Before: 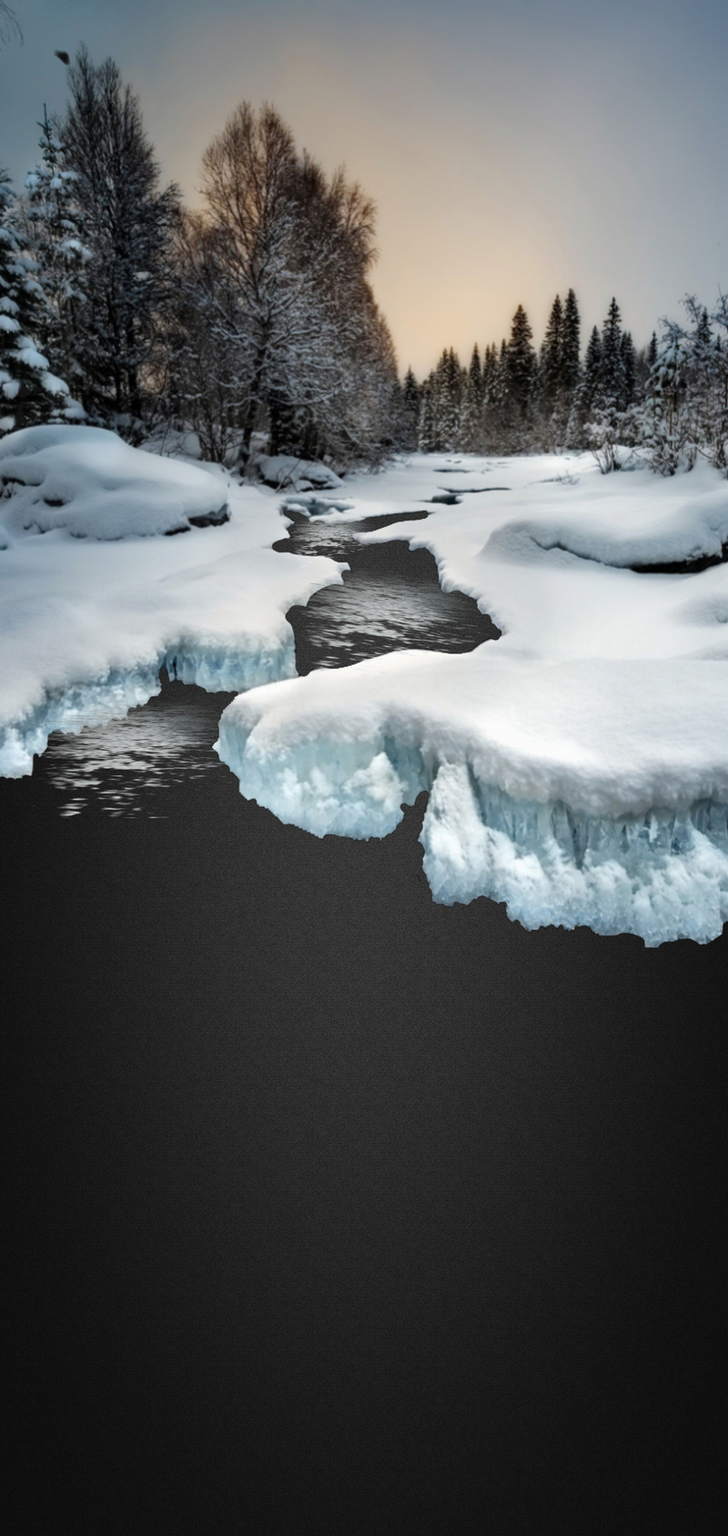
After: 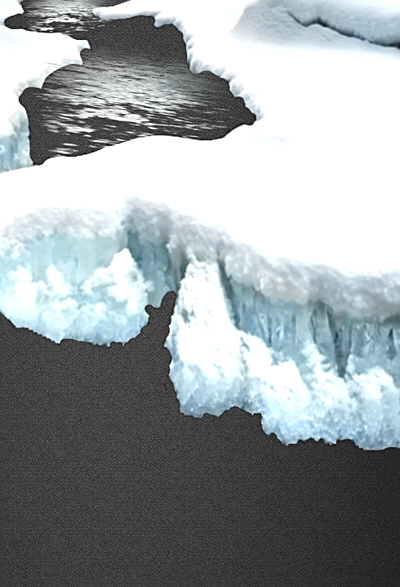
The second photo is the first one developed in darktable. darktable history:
crop: left 36.91%, top 34.256%, right 12.987%, bottom 30.952%
exposure: black level correction 0, exposure 0.69 EV, compensate highlight preservation false
sharpen: on, module defaults
